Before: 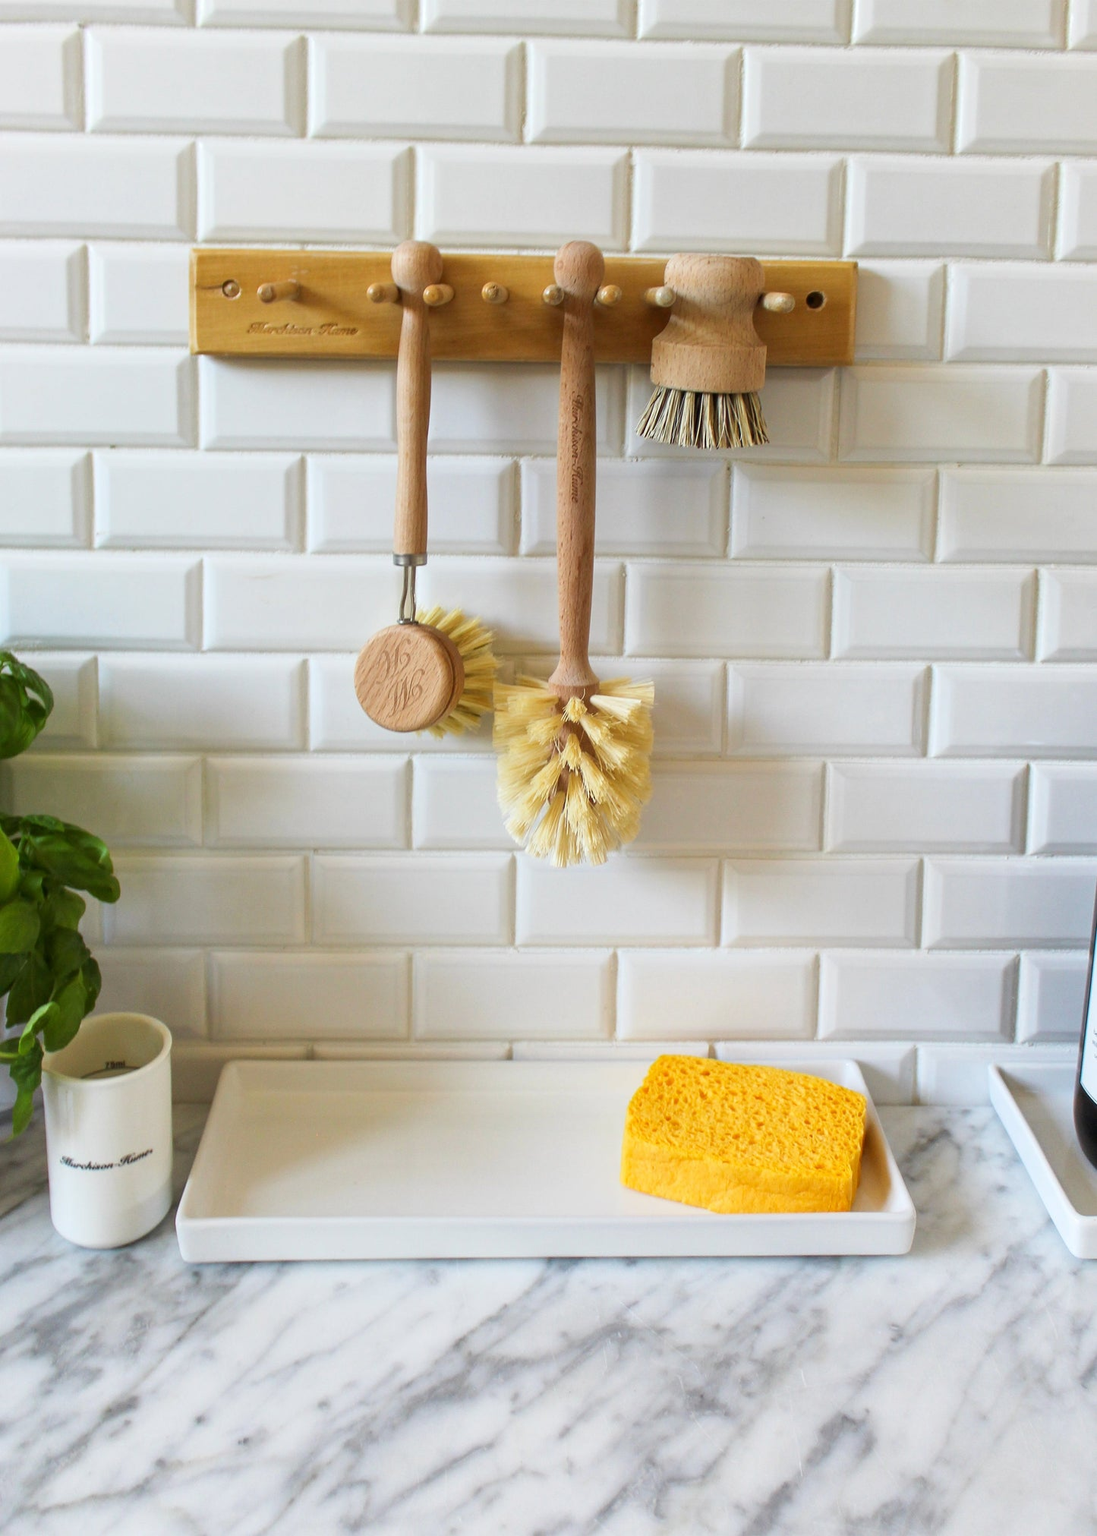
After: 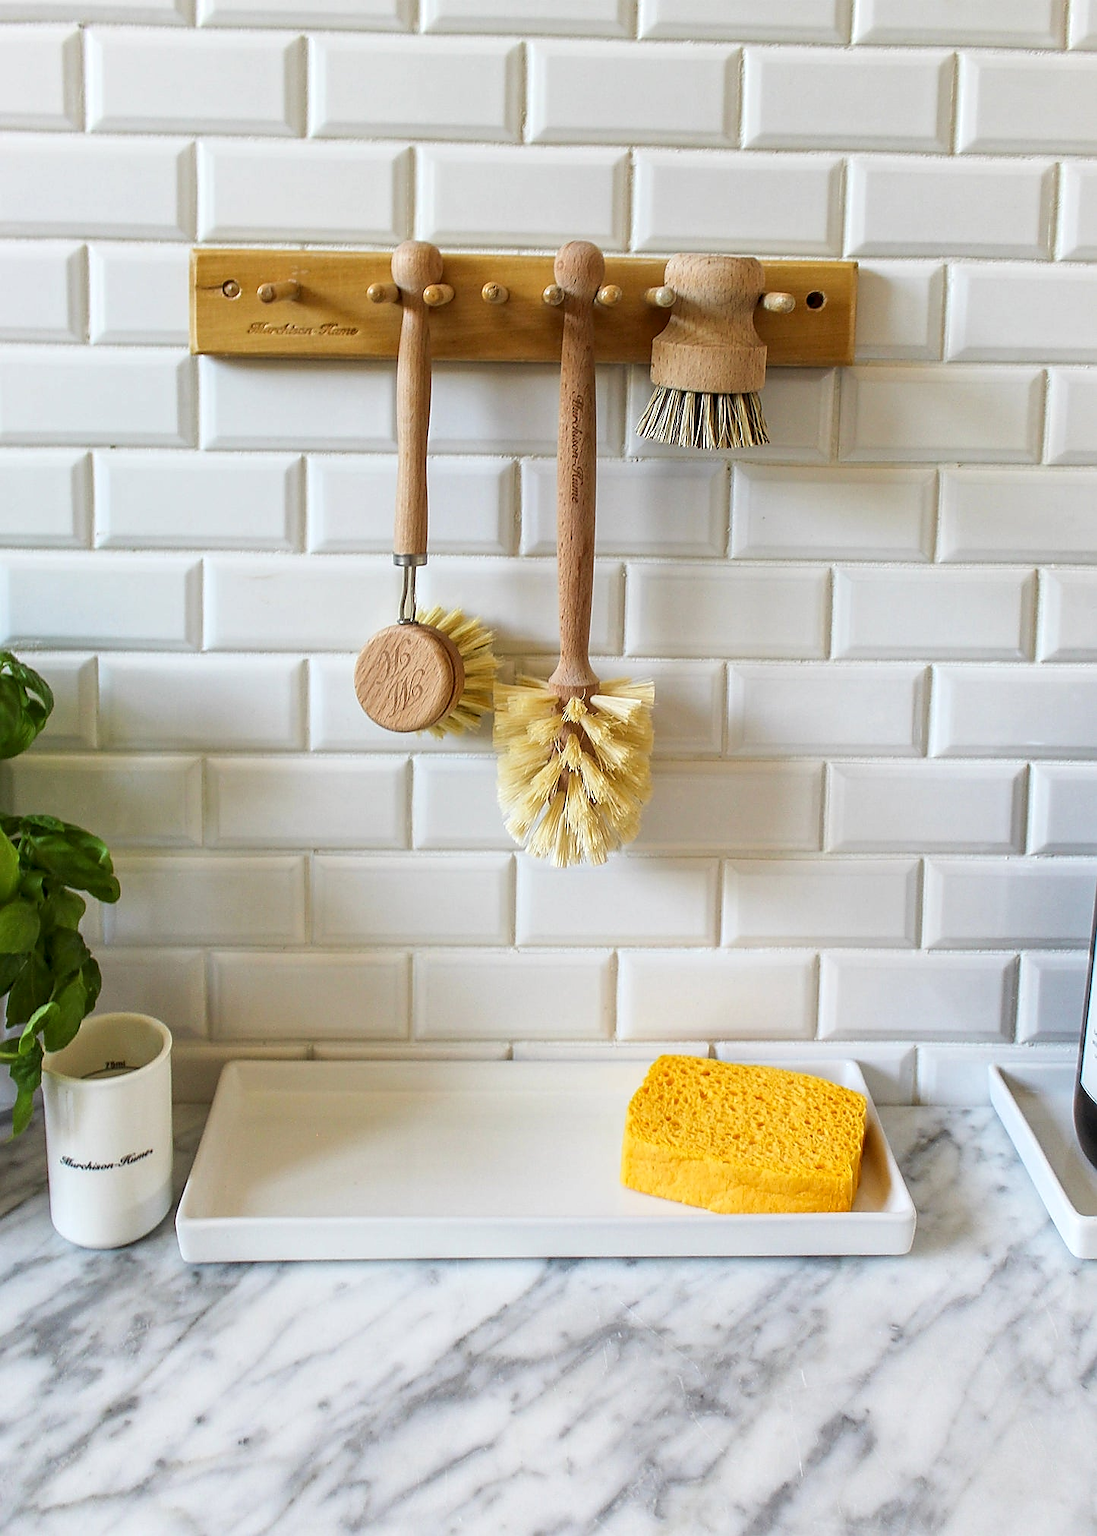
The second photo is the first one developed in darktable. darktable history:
local contrast: on, module defaults
sharpen: radius 1.417, amount 1.253, threshold 0.614
levels: mode automatic
